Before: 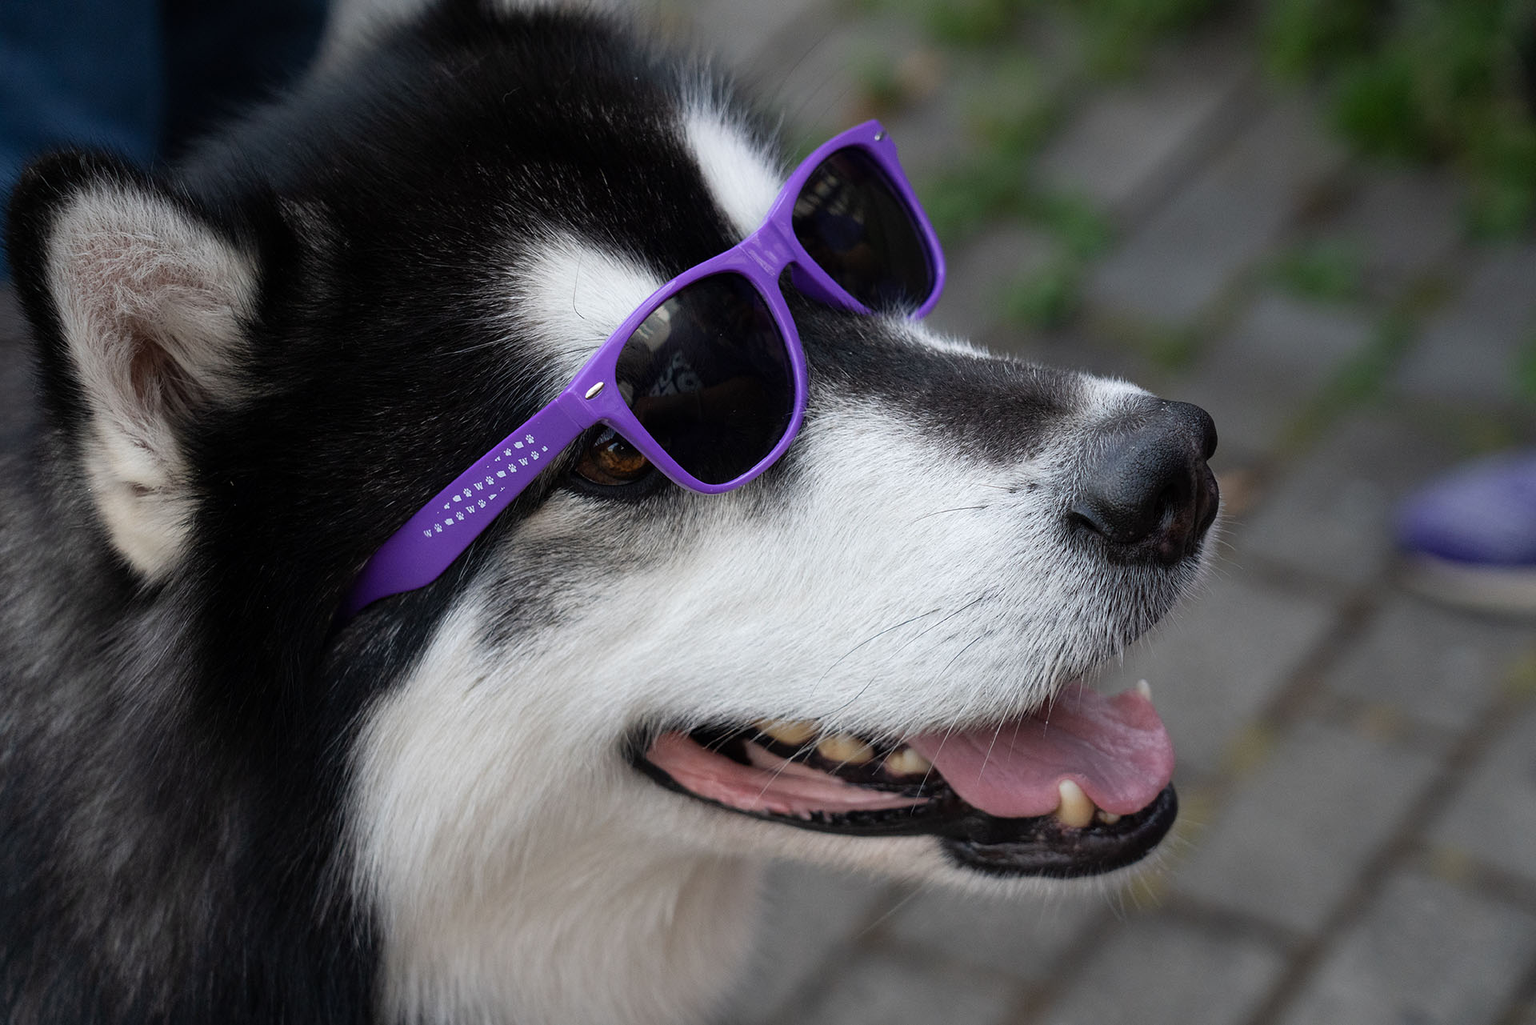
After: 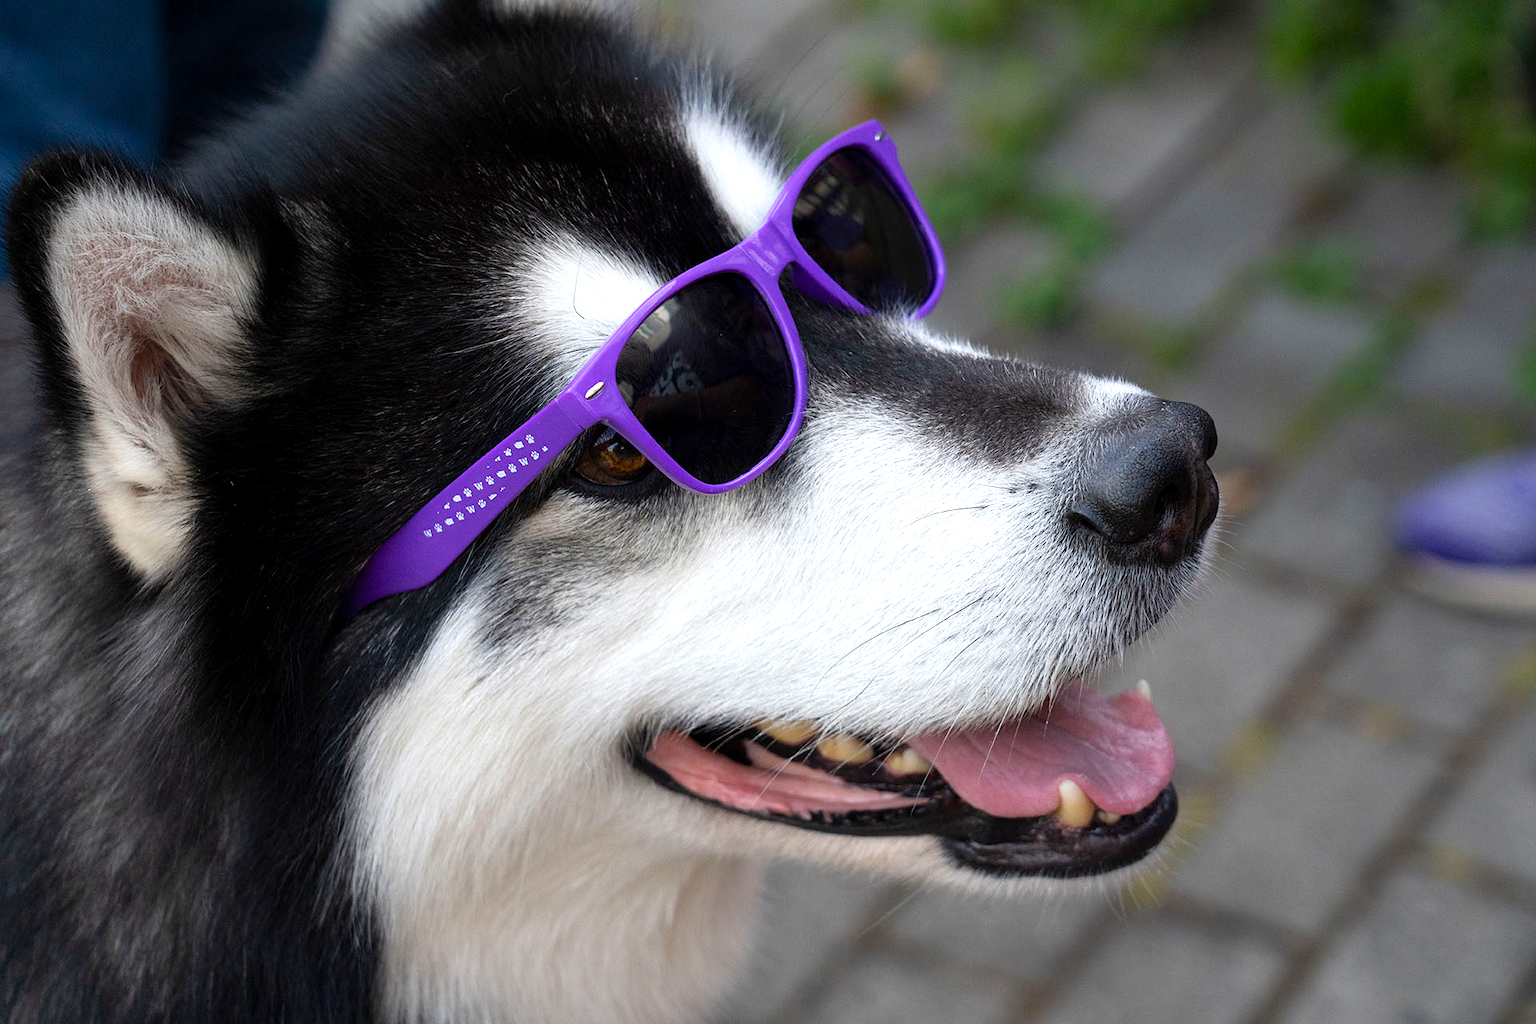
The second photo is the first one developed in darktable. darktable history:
color balance rgb: perceptual saturation grading › global saturation 25%, global vibrance 10%
exposure: black level correction 0.001, exposure 0.5 EV, compensate exposure bias true, compensate highlight preservation false
